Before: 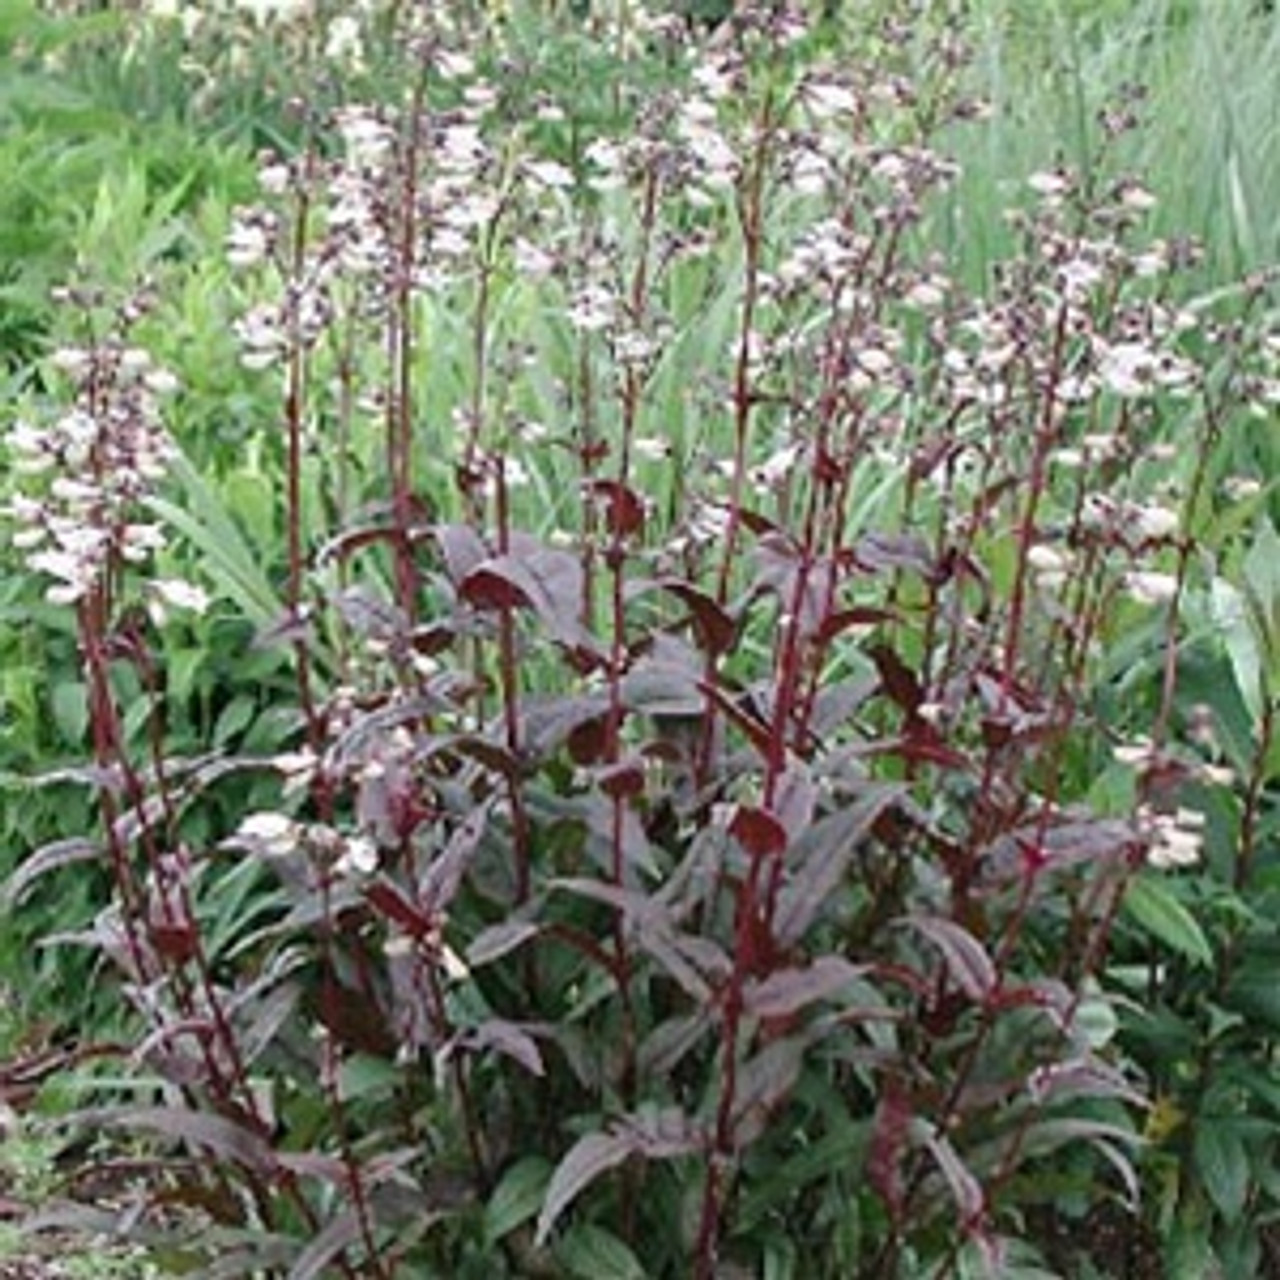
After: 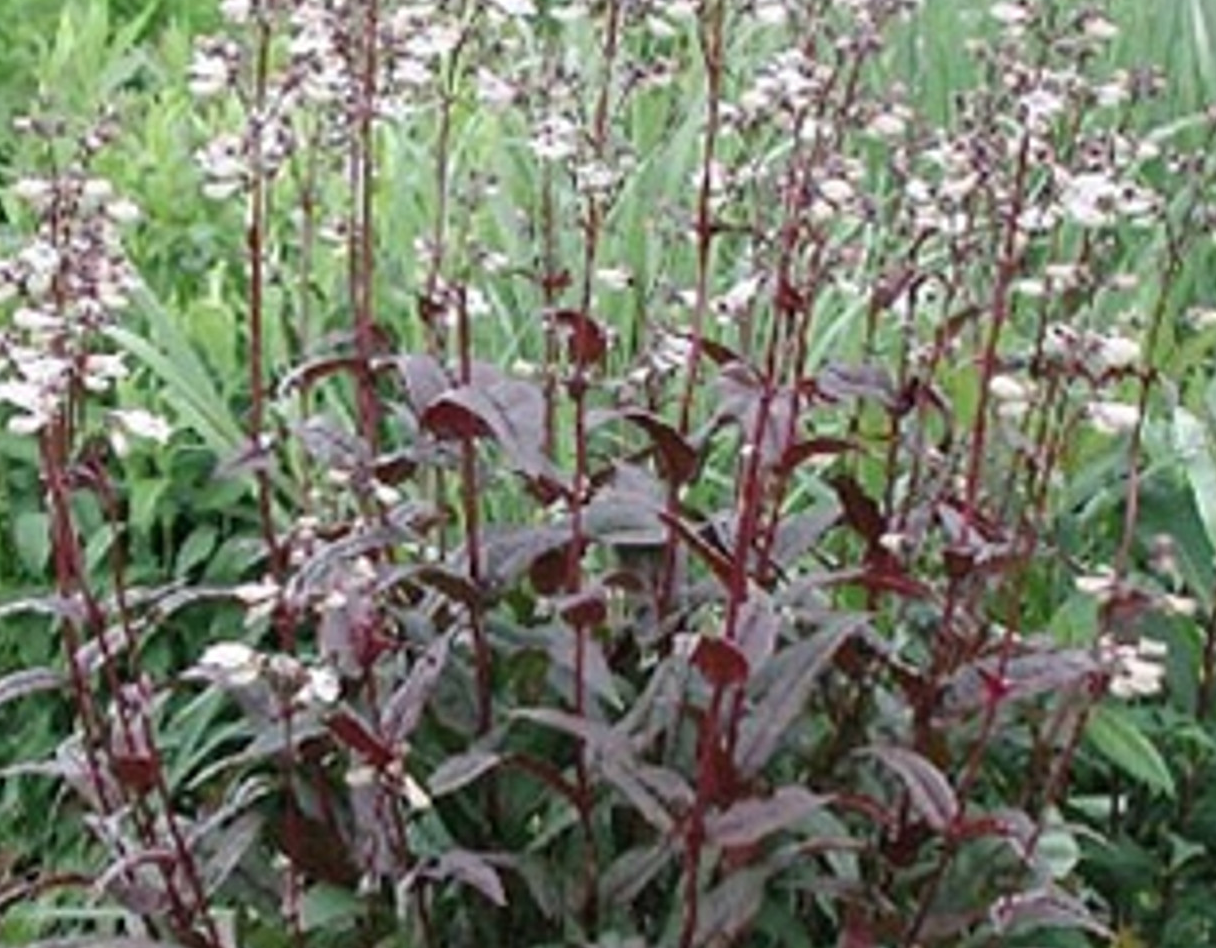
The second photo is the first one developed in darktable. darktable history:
crop and rotate: left 2.991%, top 13.302%, right 1.981%, bottom 12.636%
contrast brightness saturation: saturation -0.05
